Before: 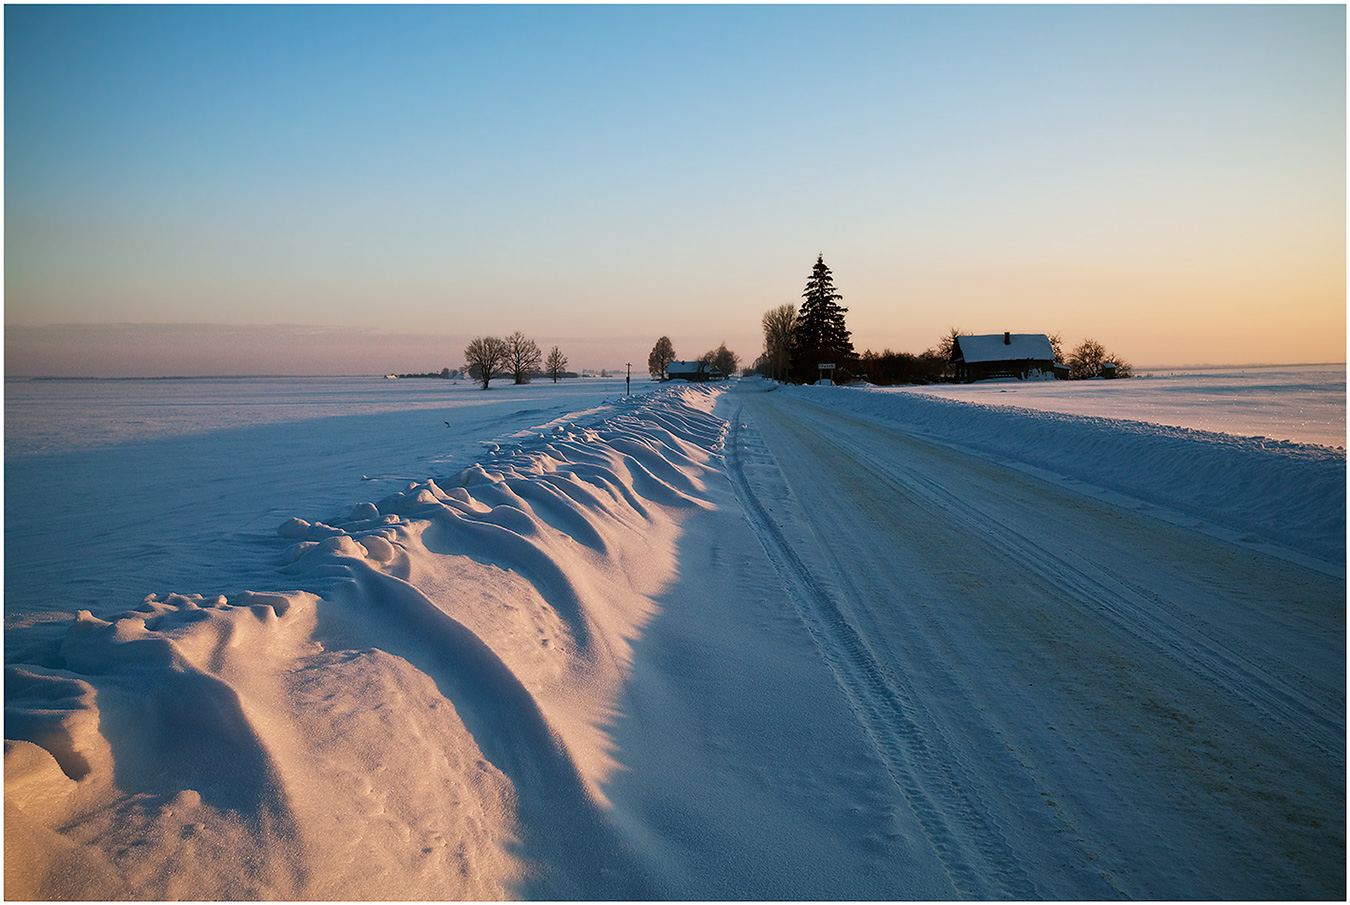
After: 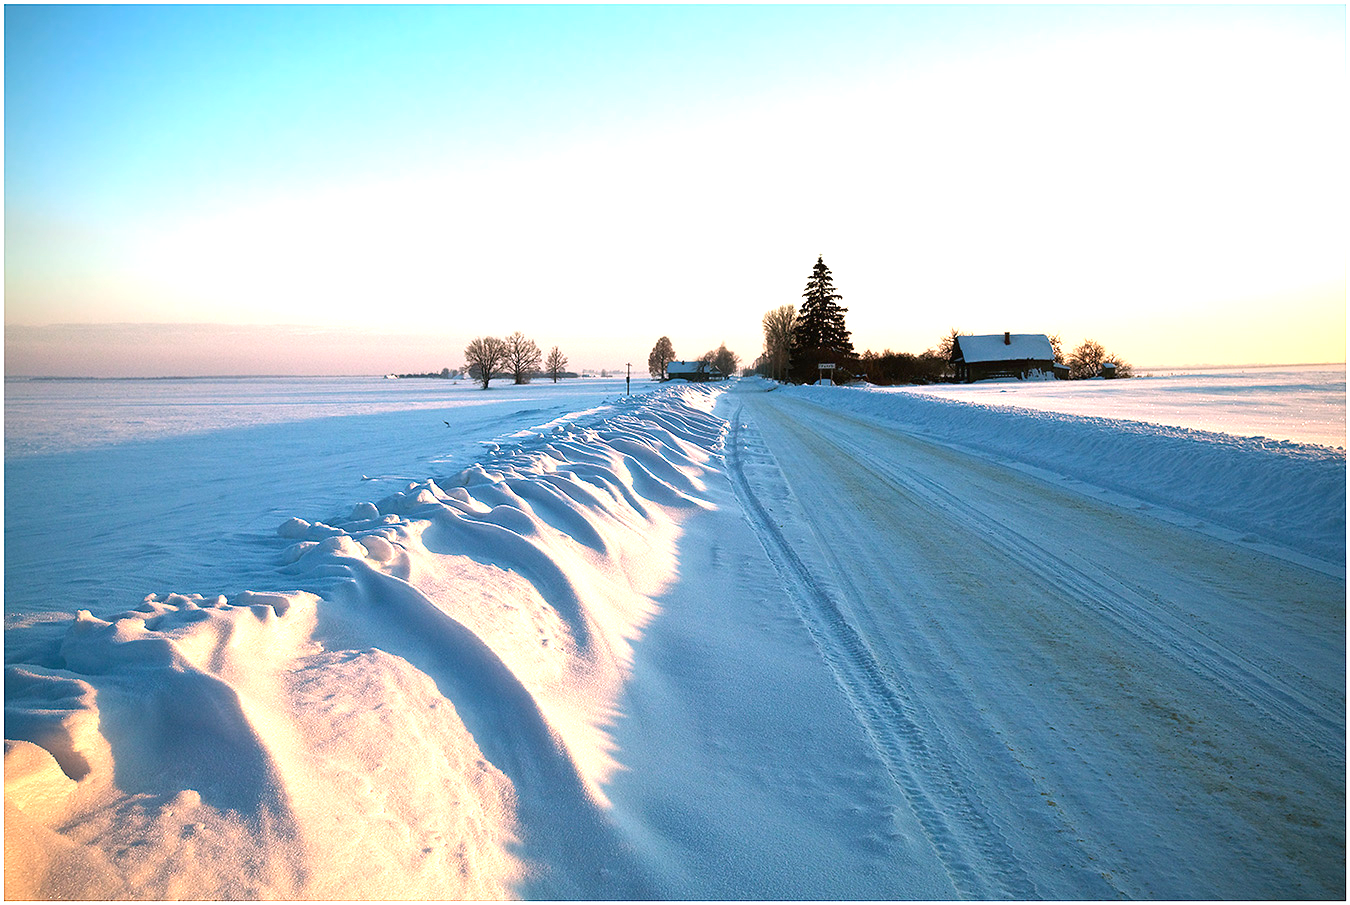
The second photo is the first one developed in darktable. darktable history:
exposure: black level correction 0, exposure 1.438 EV, compensate highlight preservation false
